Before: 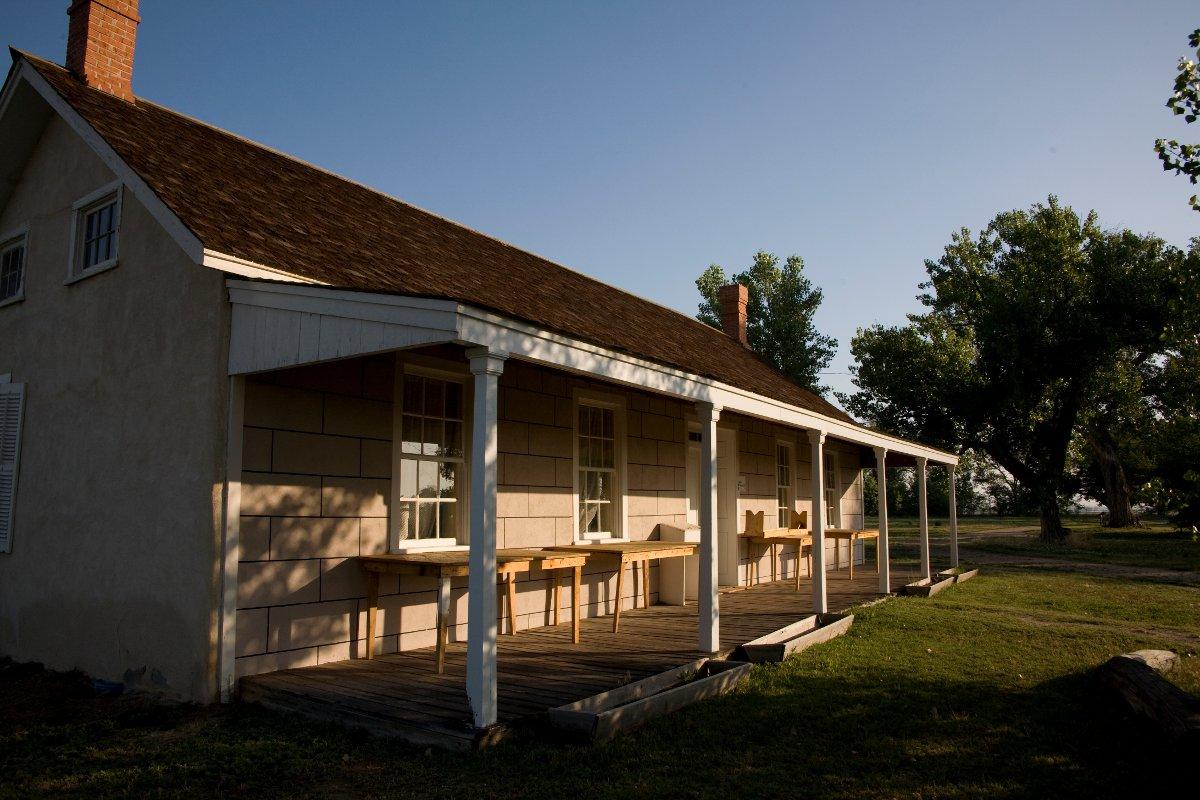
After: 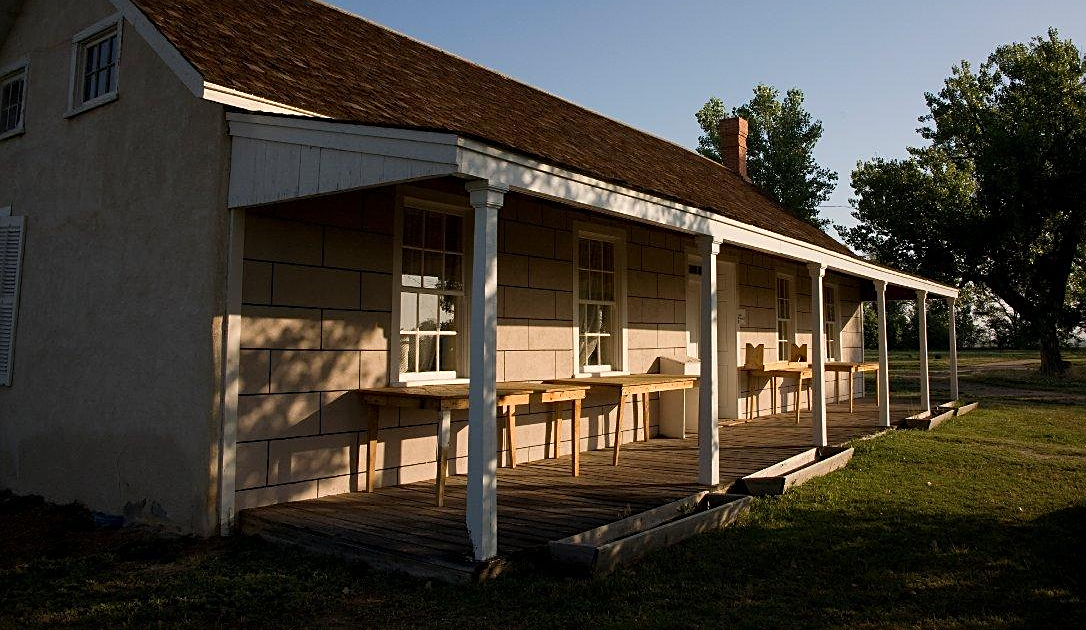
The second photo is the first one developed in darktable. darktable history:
sharpen: on, module defaults
crop: top 20.916%, right 9.437%, bottom 0.316%
